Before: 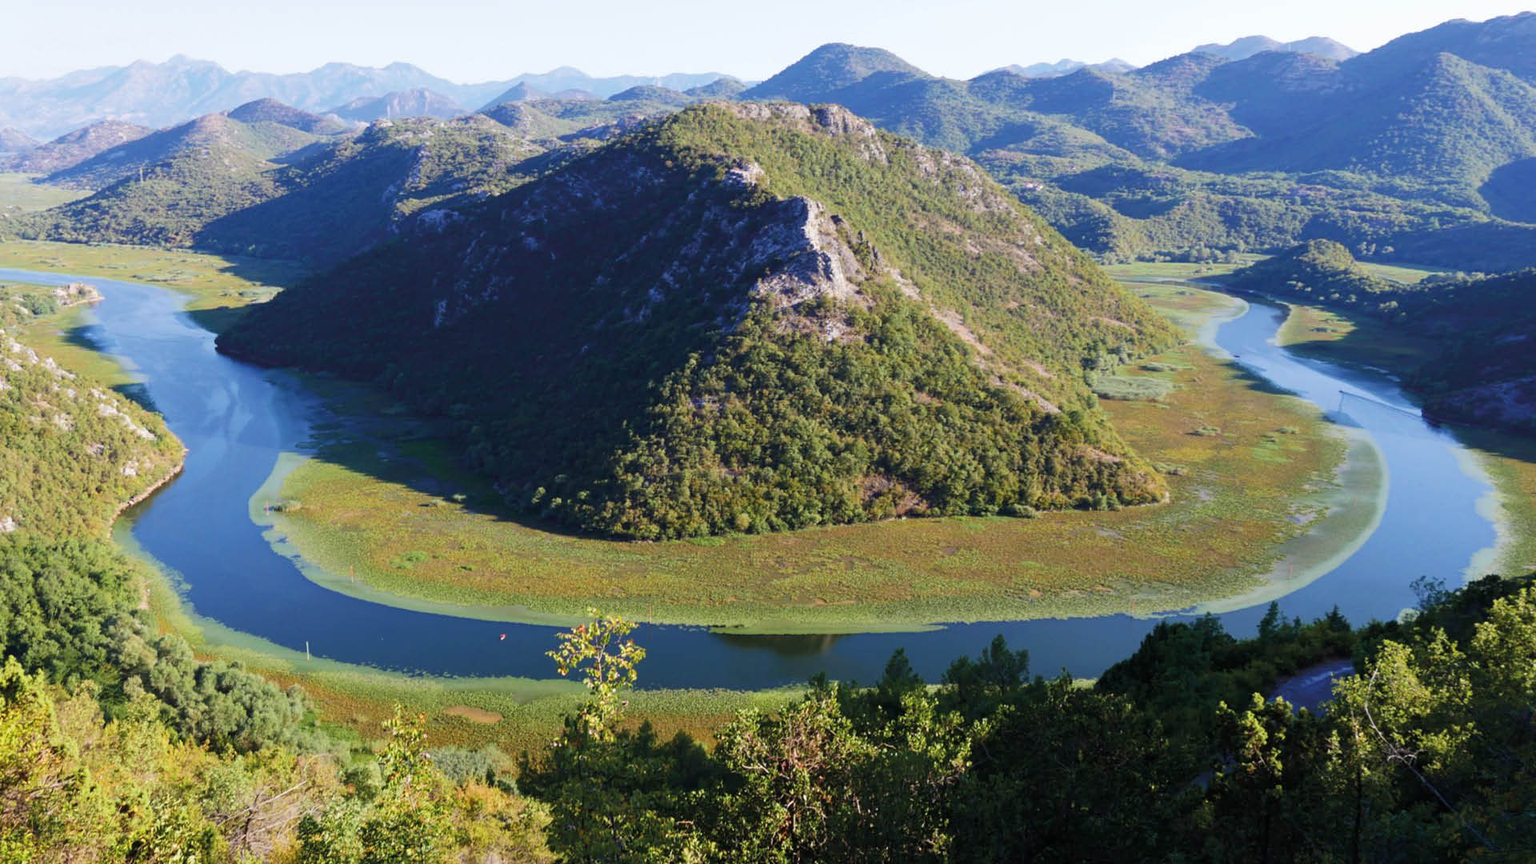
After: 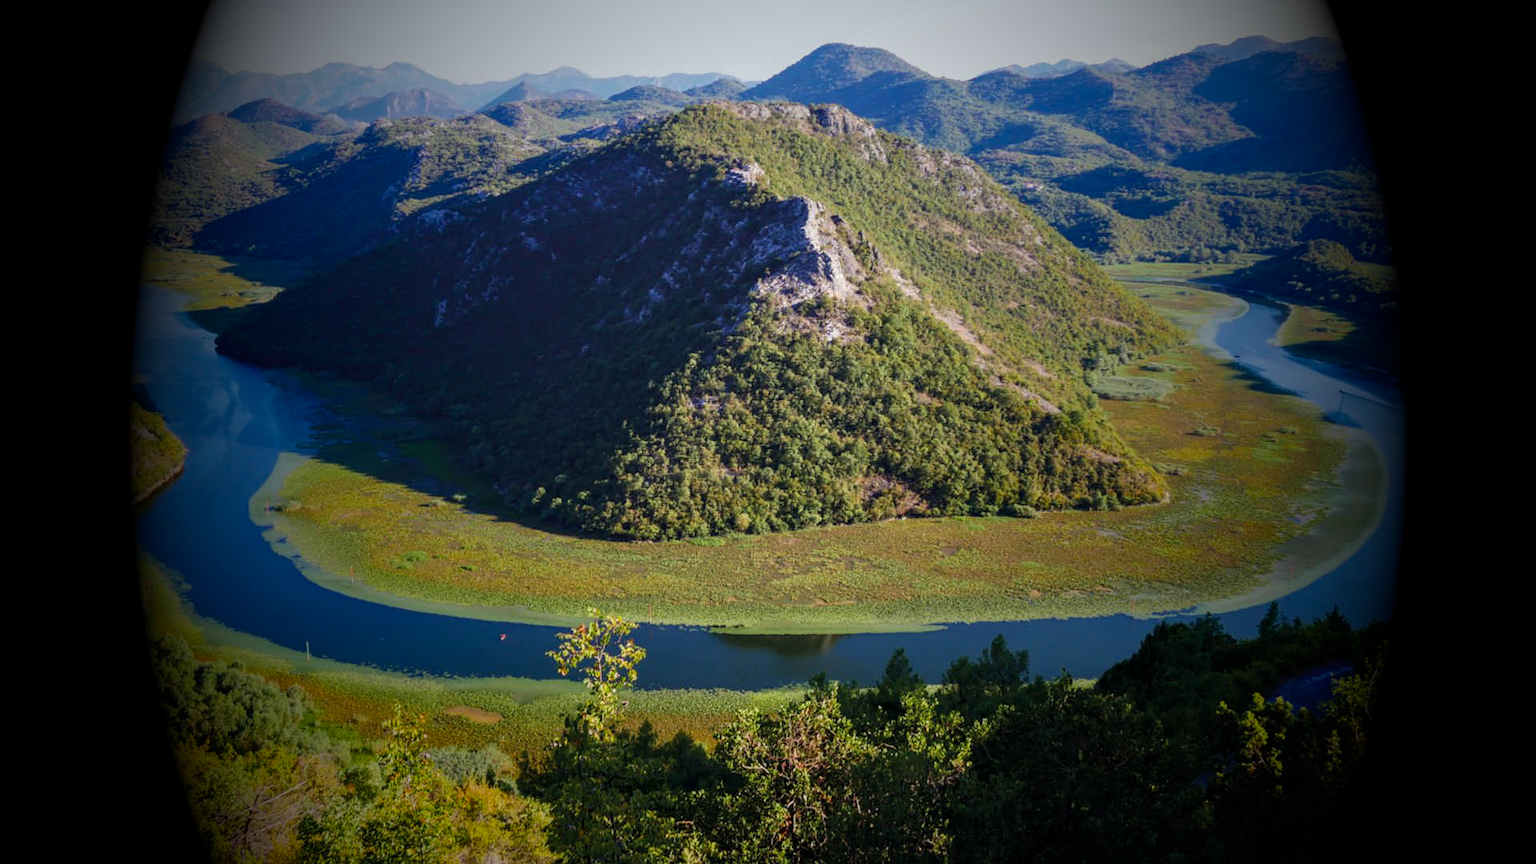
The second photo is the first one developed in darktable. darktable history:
vignetting: fall-off start 15.9%, fall-off radius 100%, brightness -1, saturation 0.5, width/height ratio 0.719
local contrast: on, module defaults
